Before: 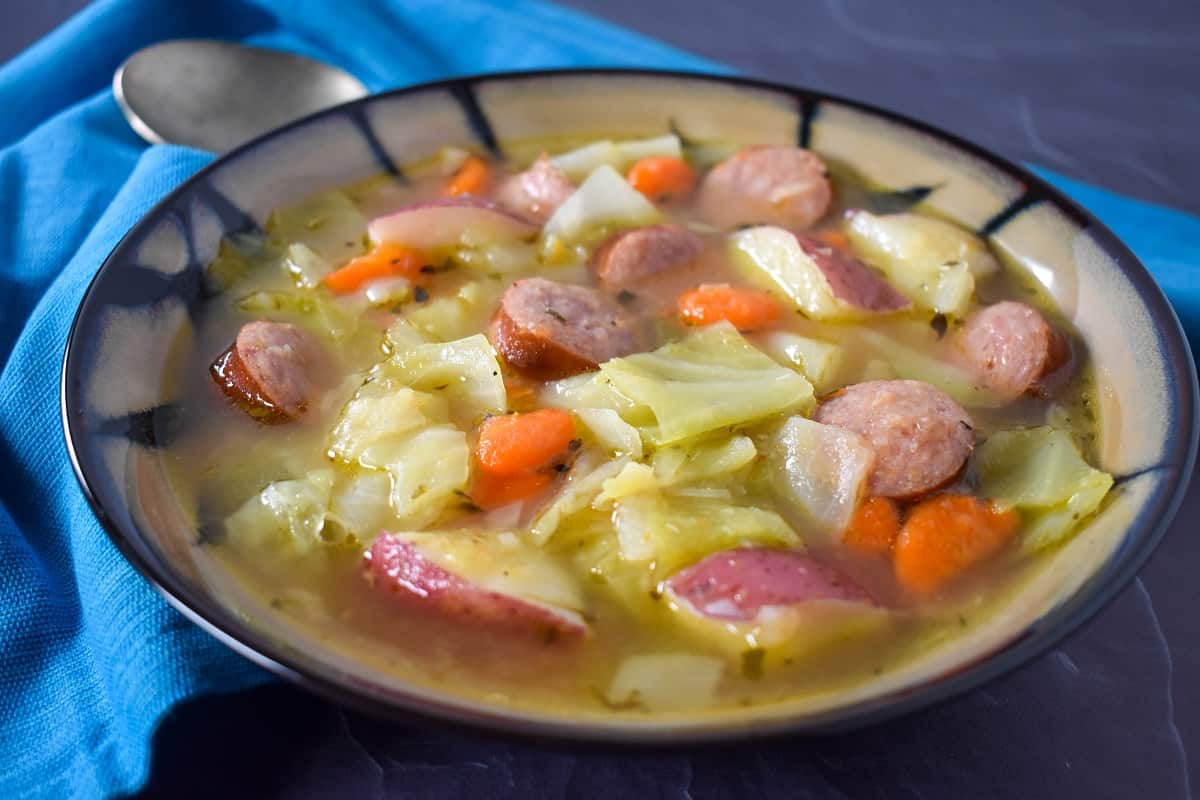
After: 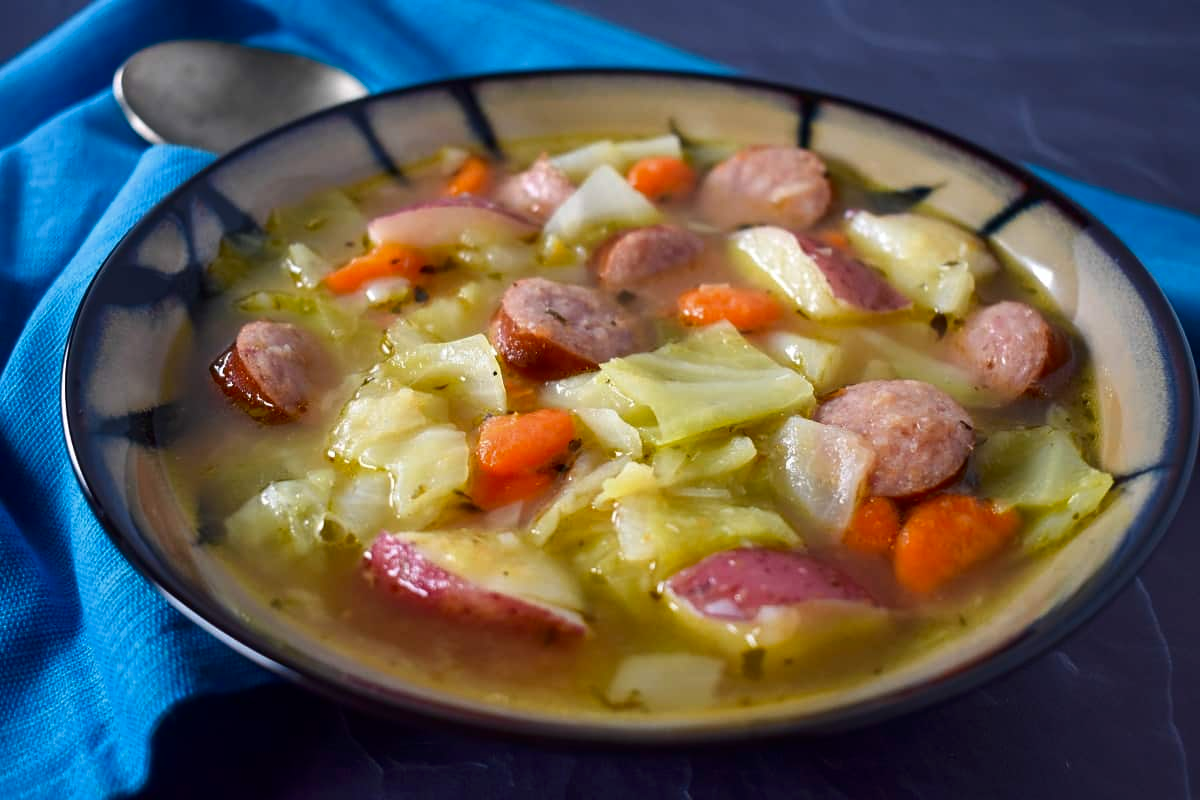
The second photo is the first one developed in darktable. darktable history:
color correction: highlights b* 0.045
contrast brightness saturation: contrast 0.069, brightness -0.128, saturation 0.058
